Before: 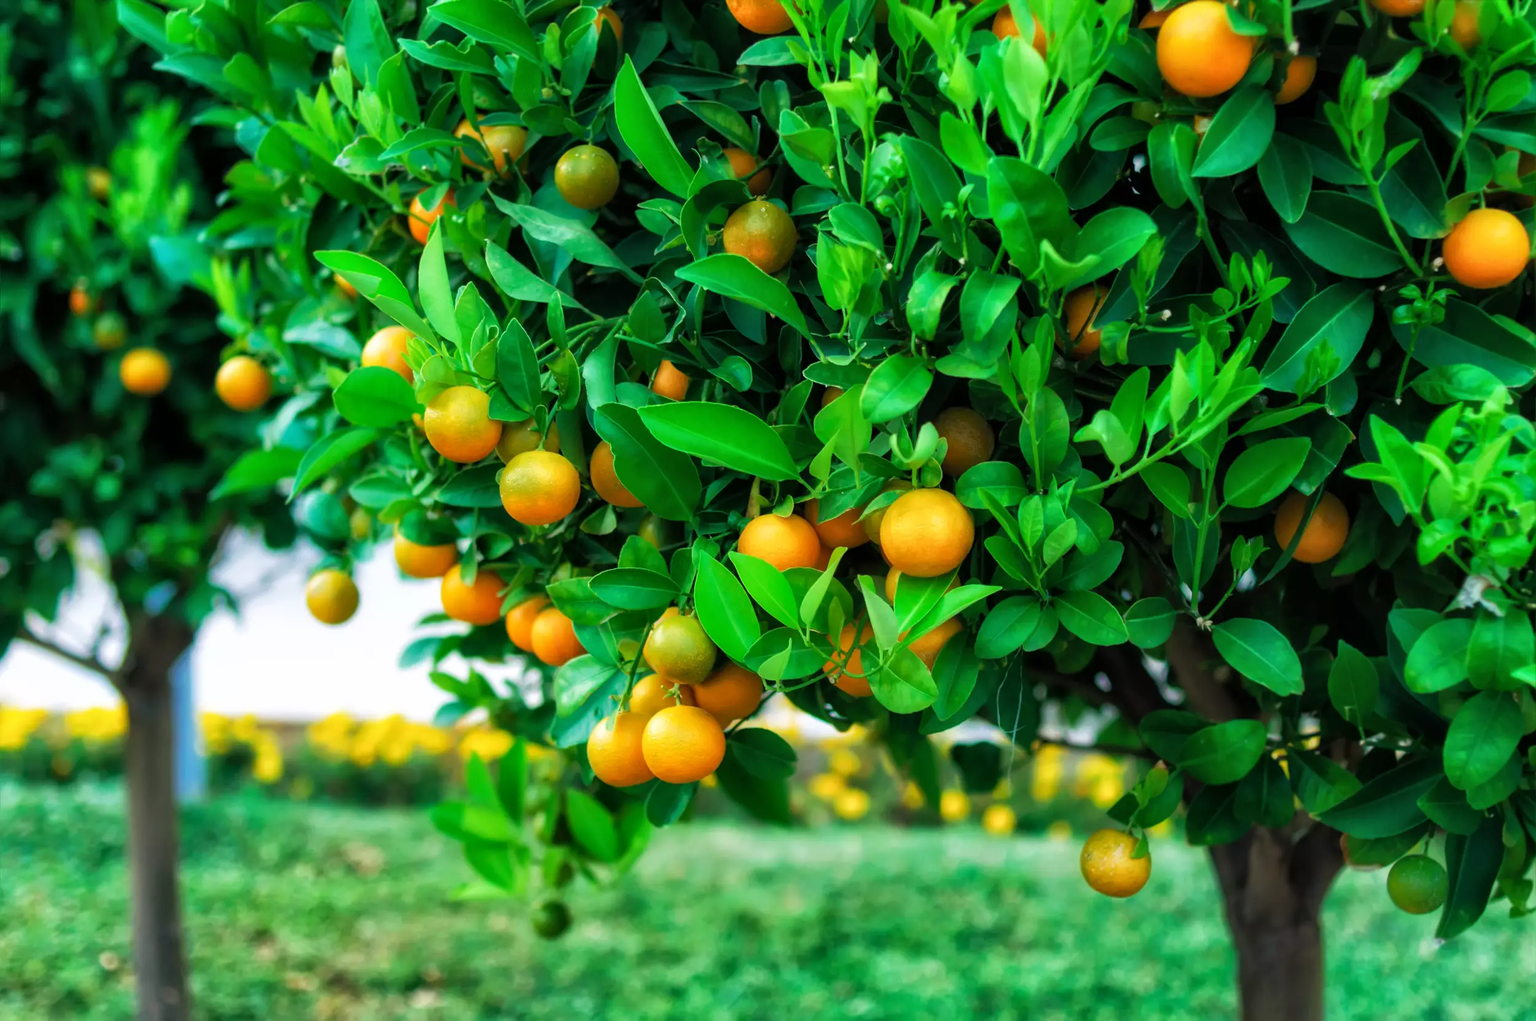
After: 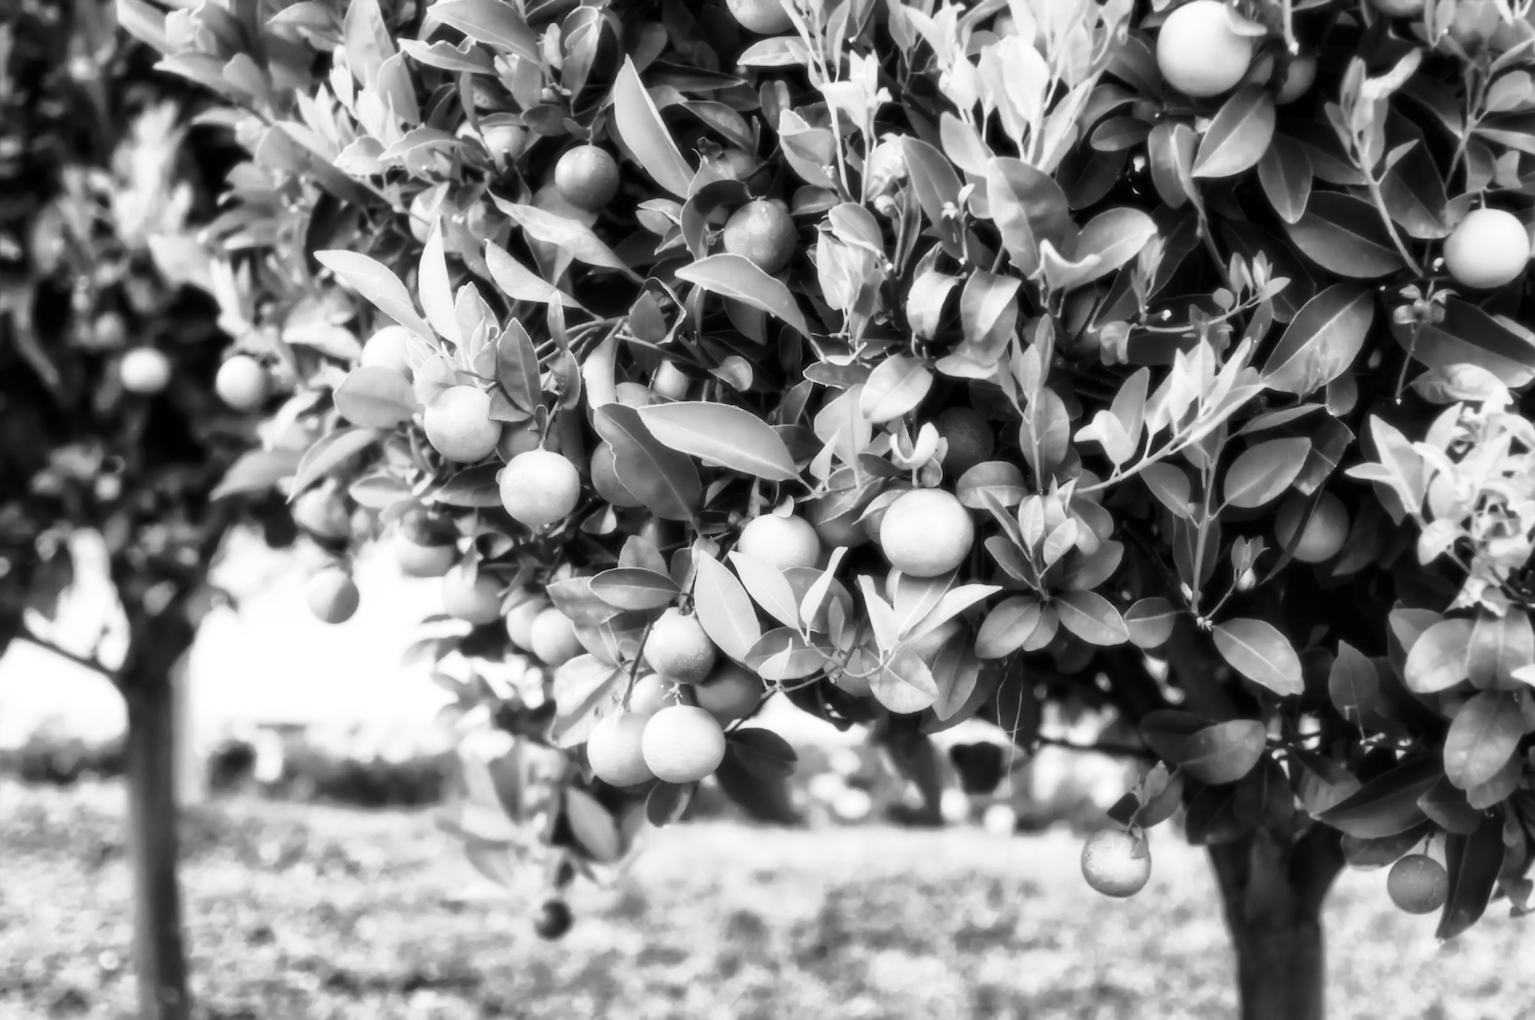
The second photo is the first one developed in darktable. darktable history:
base curve: curves: ch0 [(0, 0) (0.028, 0.03) (0.121, 0.232) (0.46, 0.748) (0.859, 0.968) (1, 1)], preserve colors none
shadows and highlights: on, module defaults
soften: size 10%, saturation 50%, brightness 0.2 EV, mix 10%
lowpass: radius 0.76, contrast 1.56, saturation 0, unbound 0
